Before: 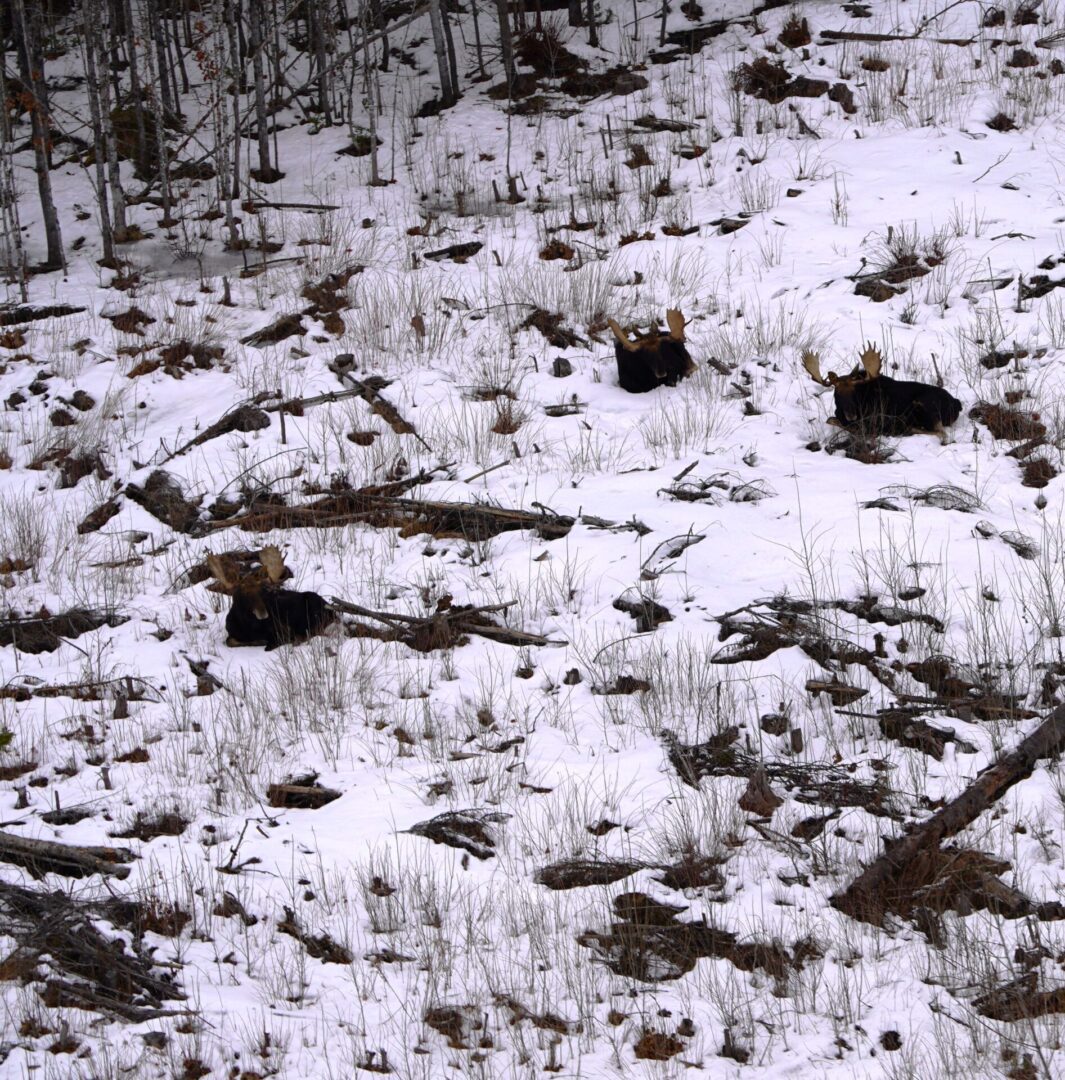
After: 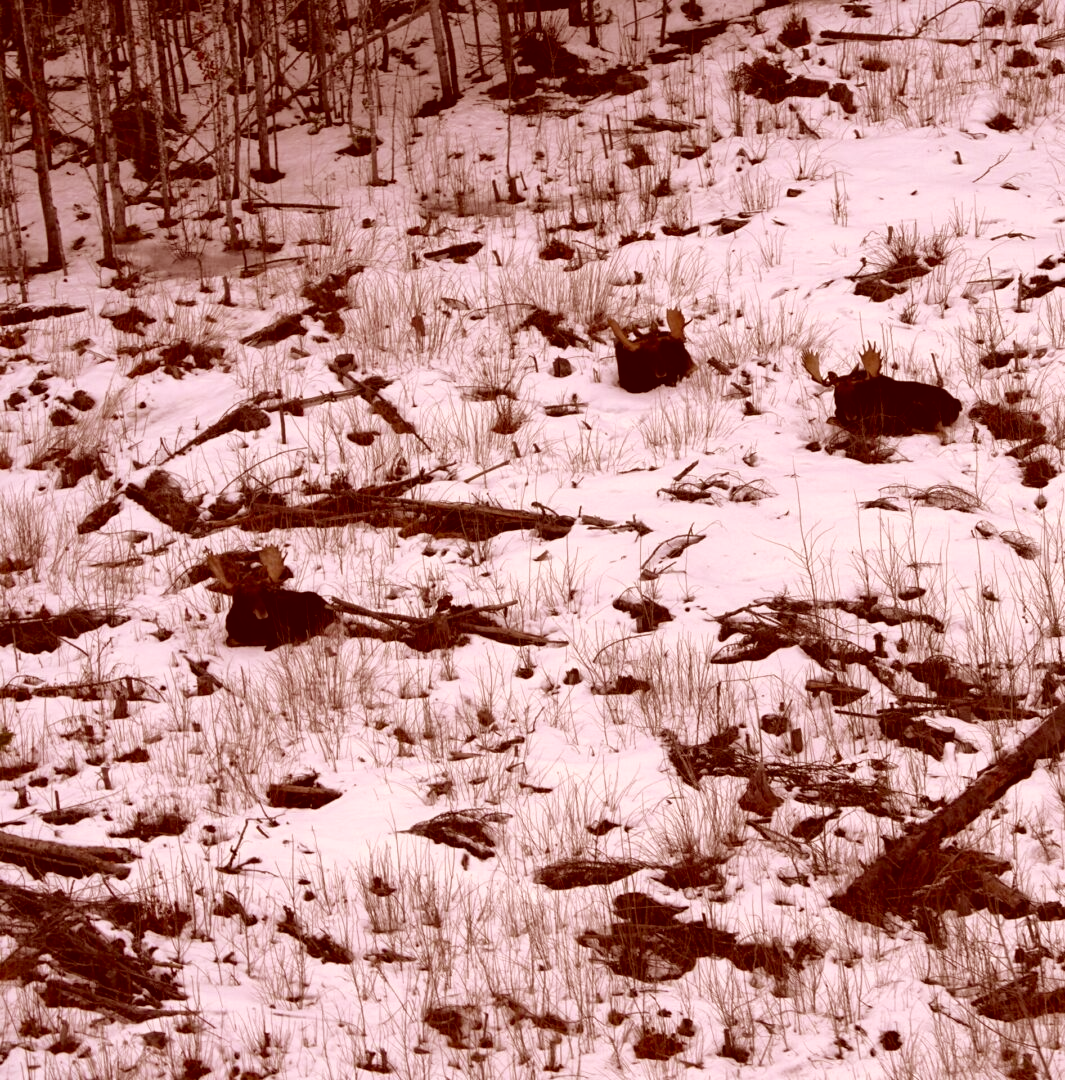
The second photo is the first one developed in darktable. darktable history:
shadows and highlights: shadows 37.27, highlights -28.18, soften with gaussian
color correction: highlights a* 9.03, highlights b* 8.71, shadows a* 40, shadows b* 40, saturation 0.8
